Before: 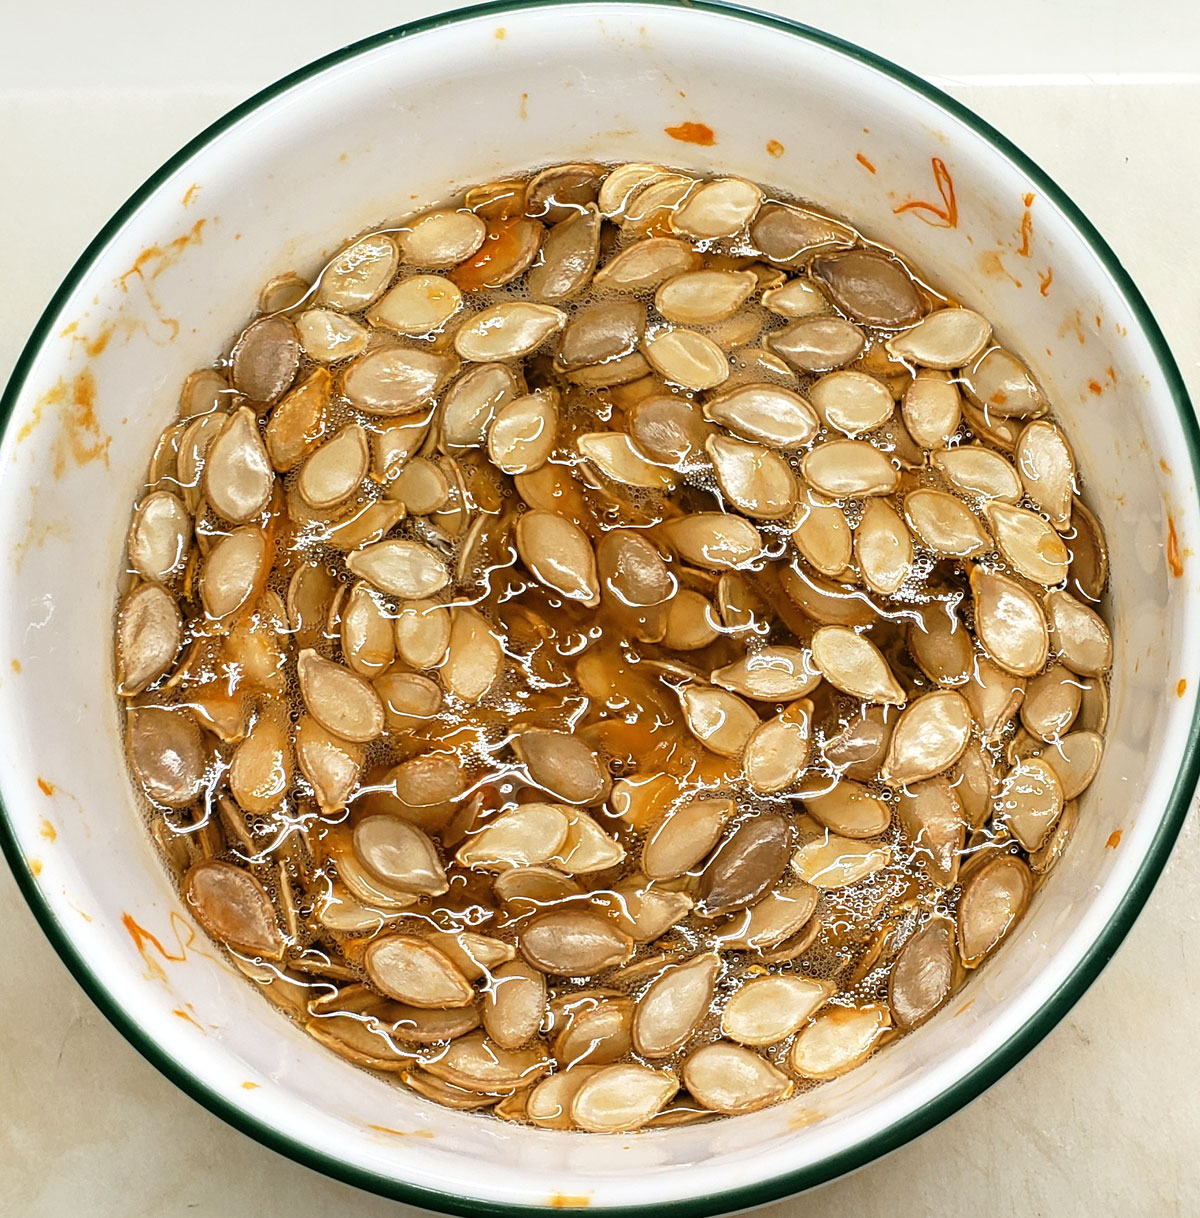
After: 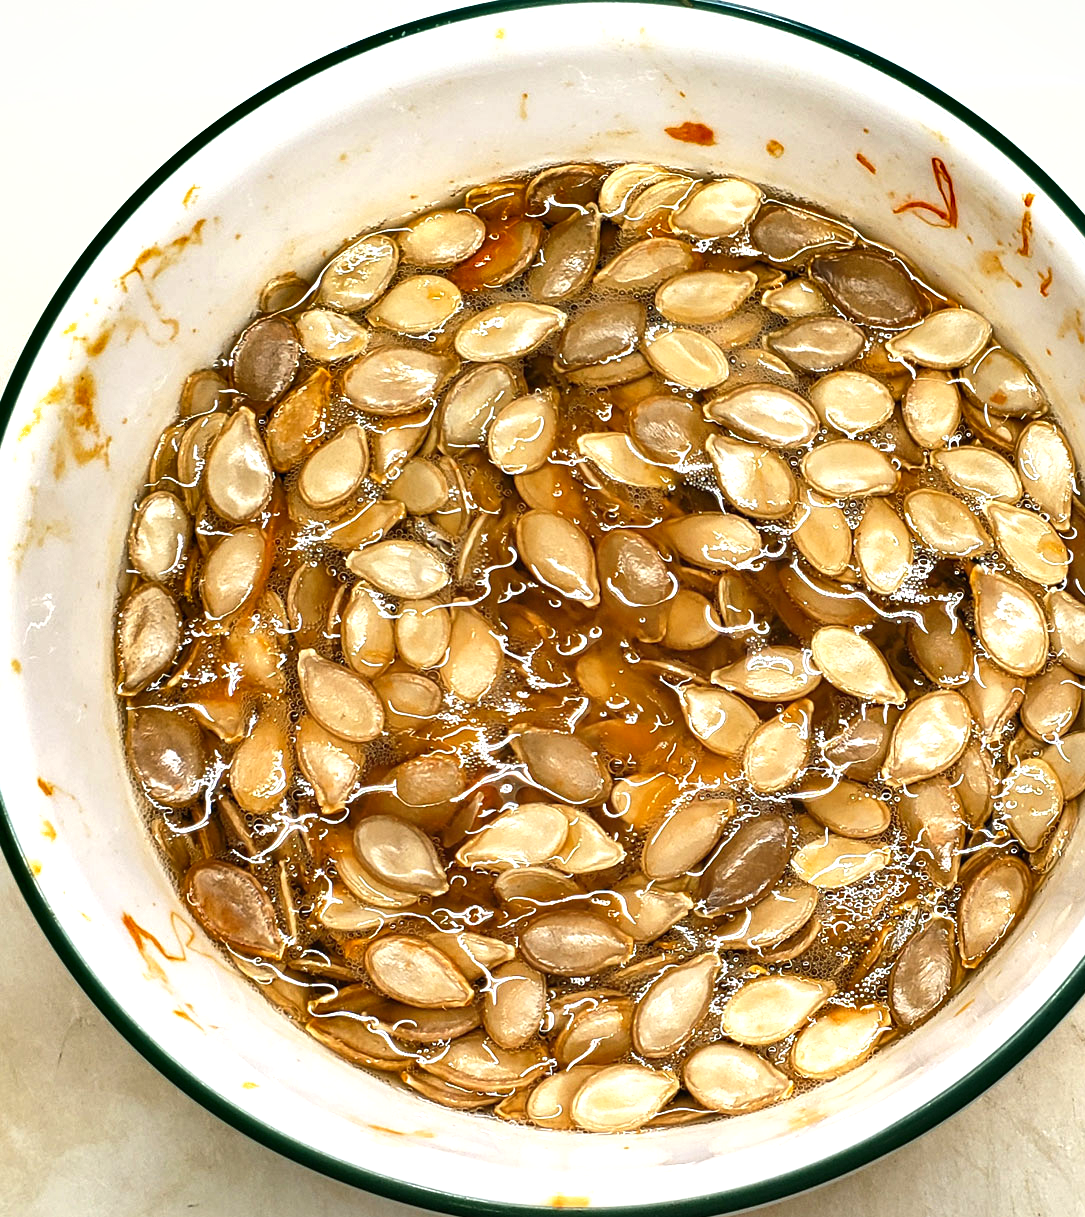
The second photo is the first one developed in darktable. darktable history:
exposure: black level correction 0, exposure 0.5 EV, compensate exposure bias true, compensate highlight preservation false
color balance: contrast fulcrum 17.78%
shadows and highlights: radius 133.83, soften with gaussian
crop: right 9.509%, bottom 0.031%
